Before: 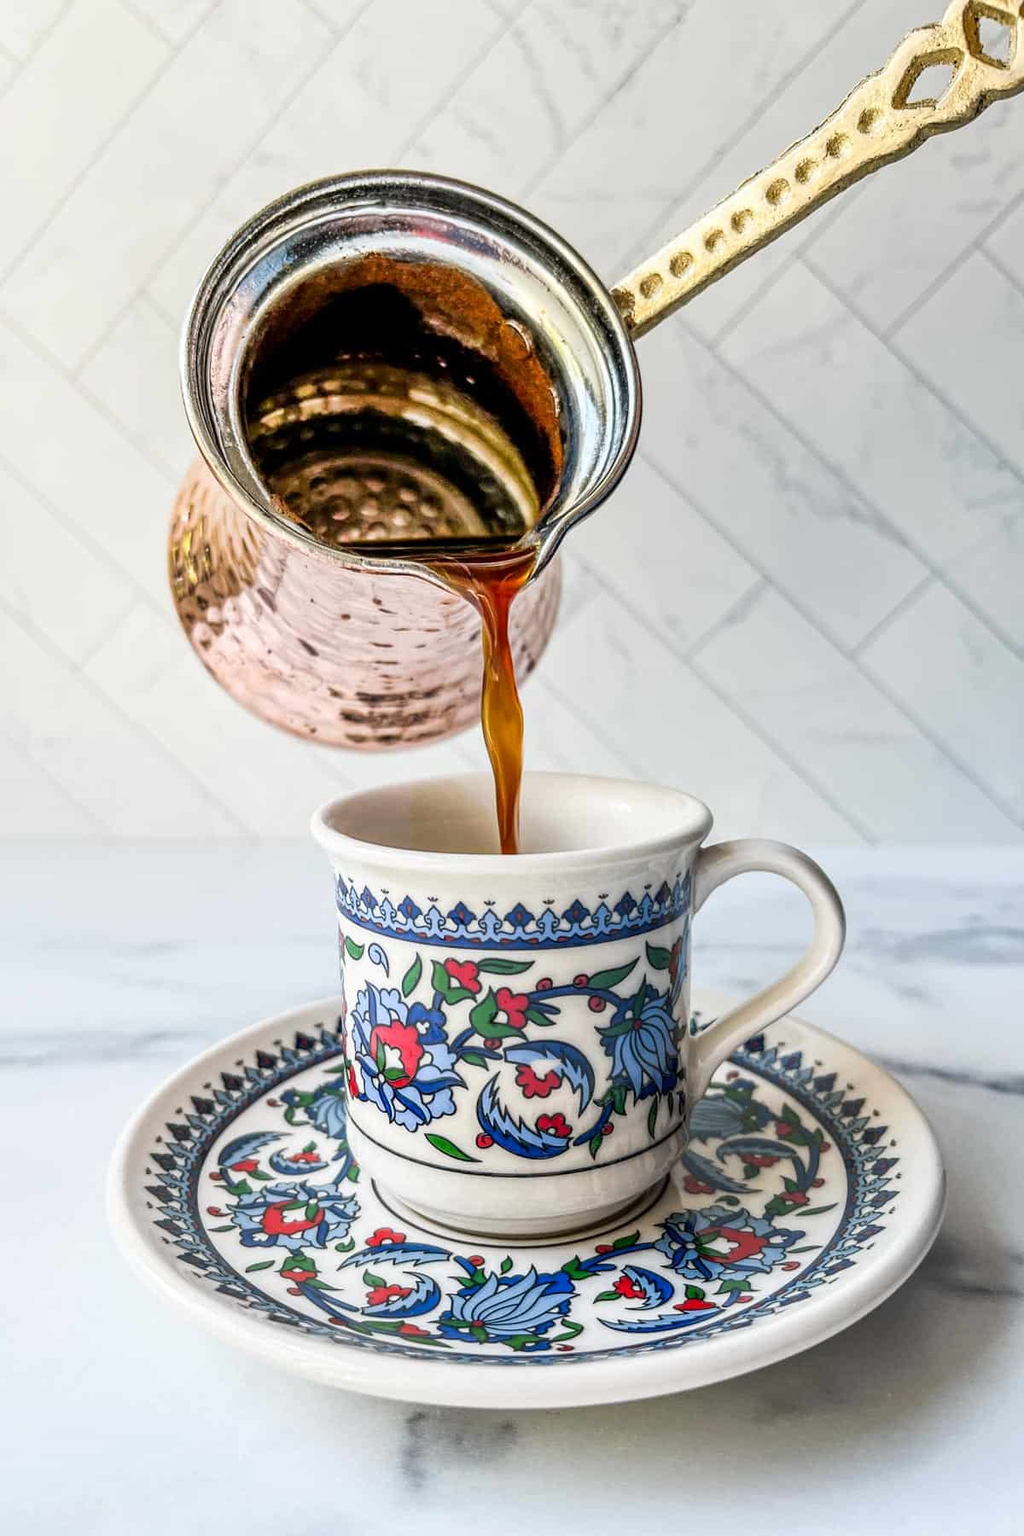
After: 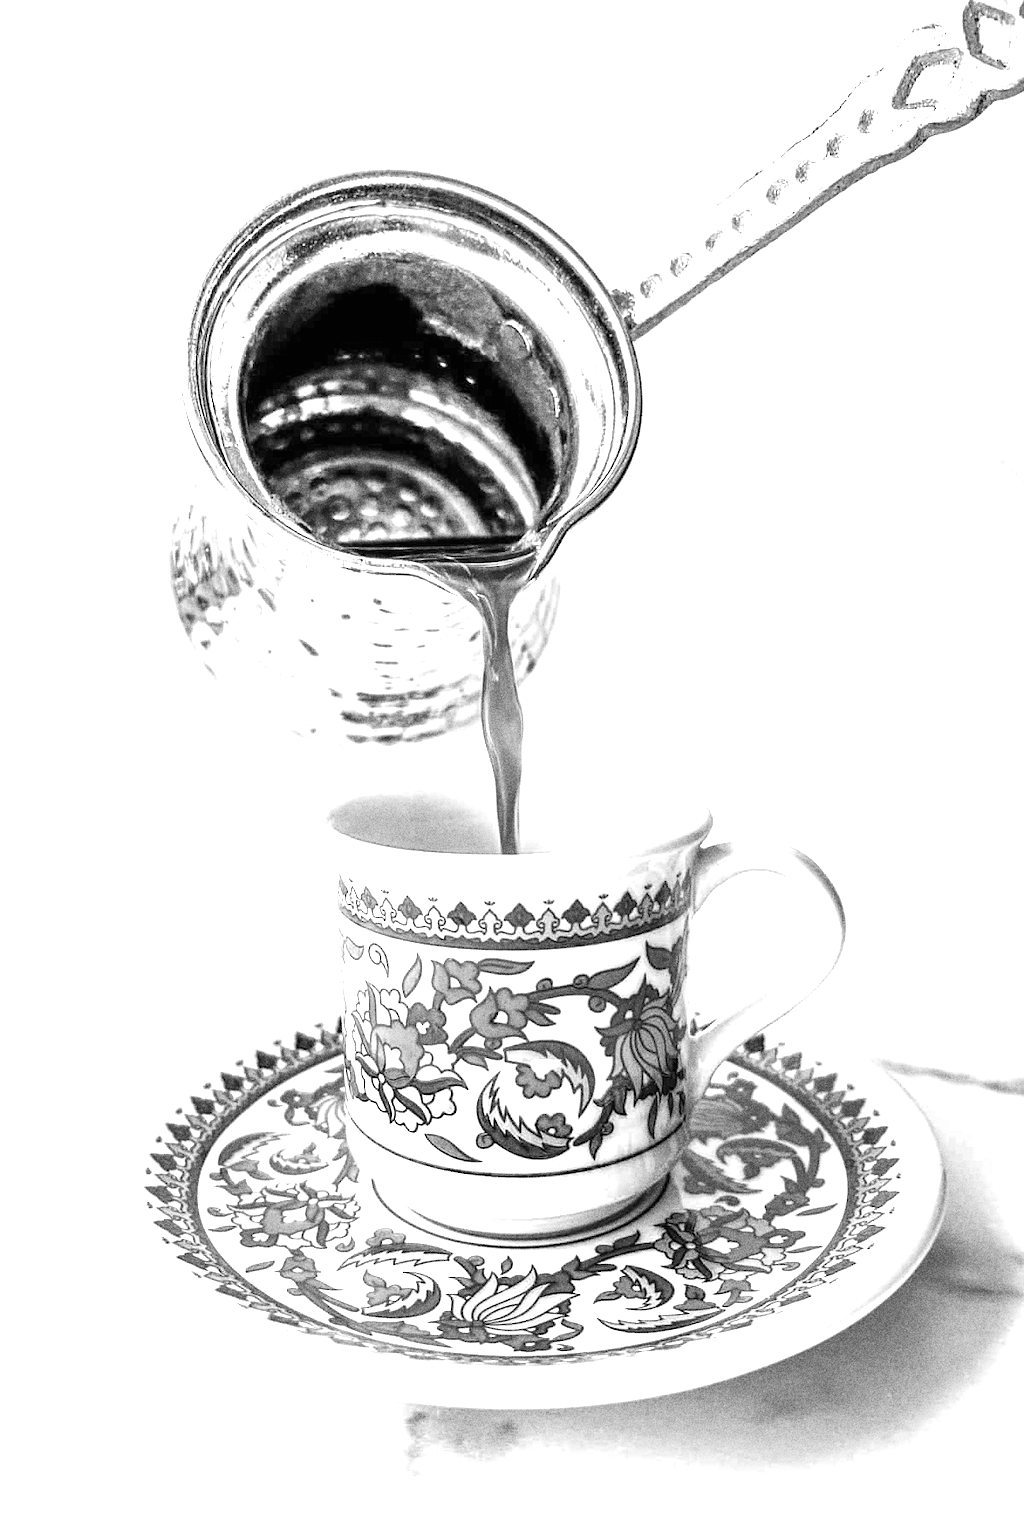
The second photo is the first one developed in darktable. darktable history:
exposure: black level correction 0, exposure 1.45 EV, compensate exposure bias true, compensate highlight preservation false
monochrome: size 1
white balance: red 1.08, blue 0.791
grain: coarseness 10.62 ISO, strength 55.56%
